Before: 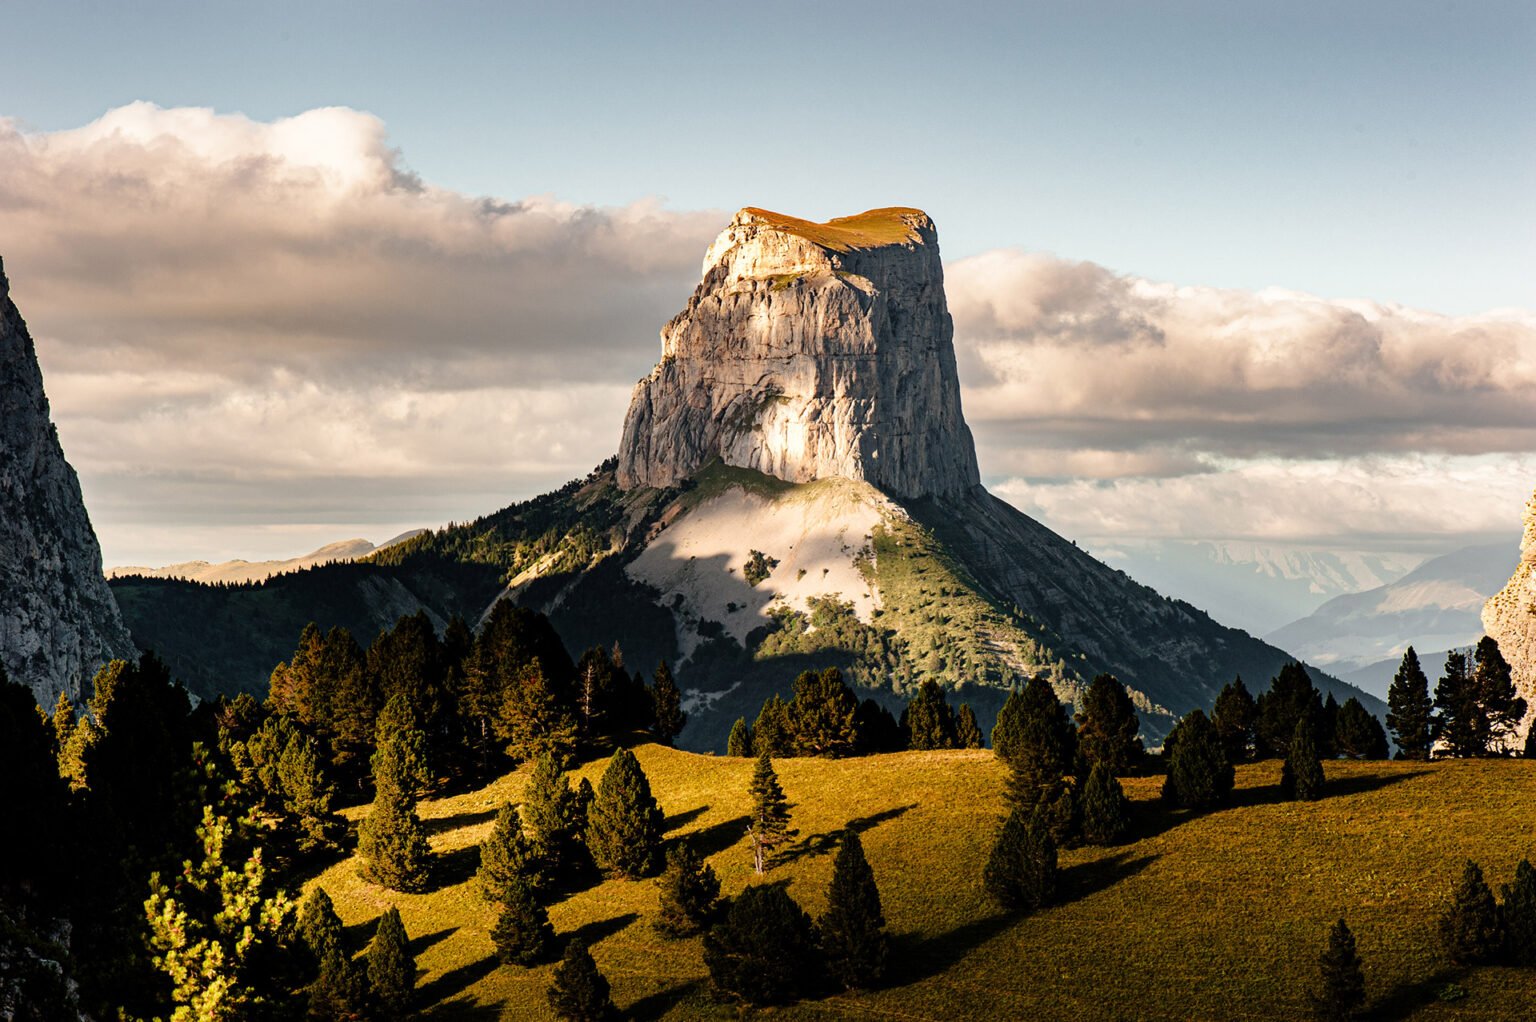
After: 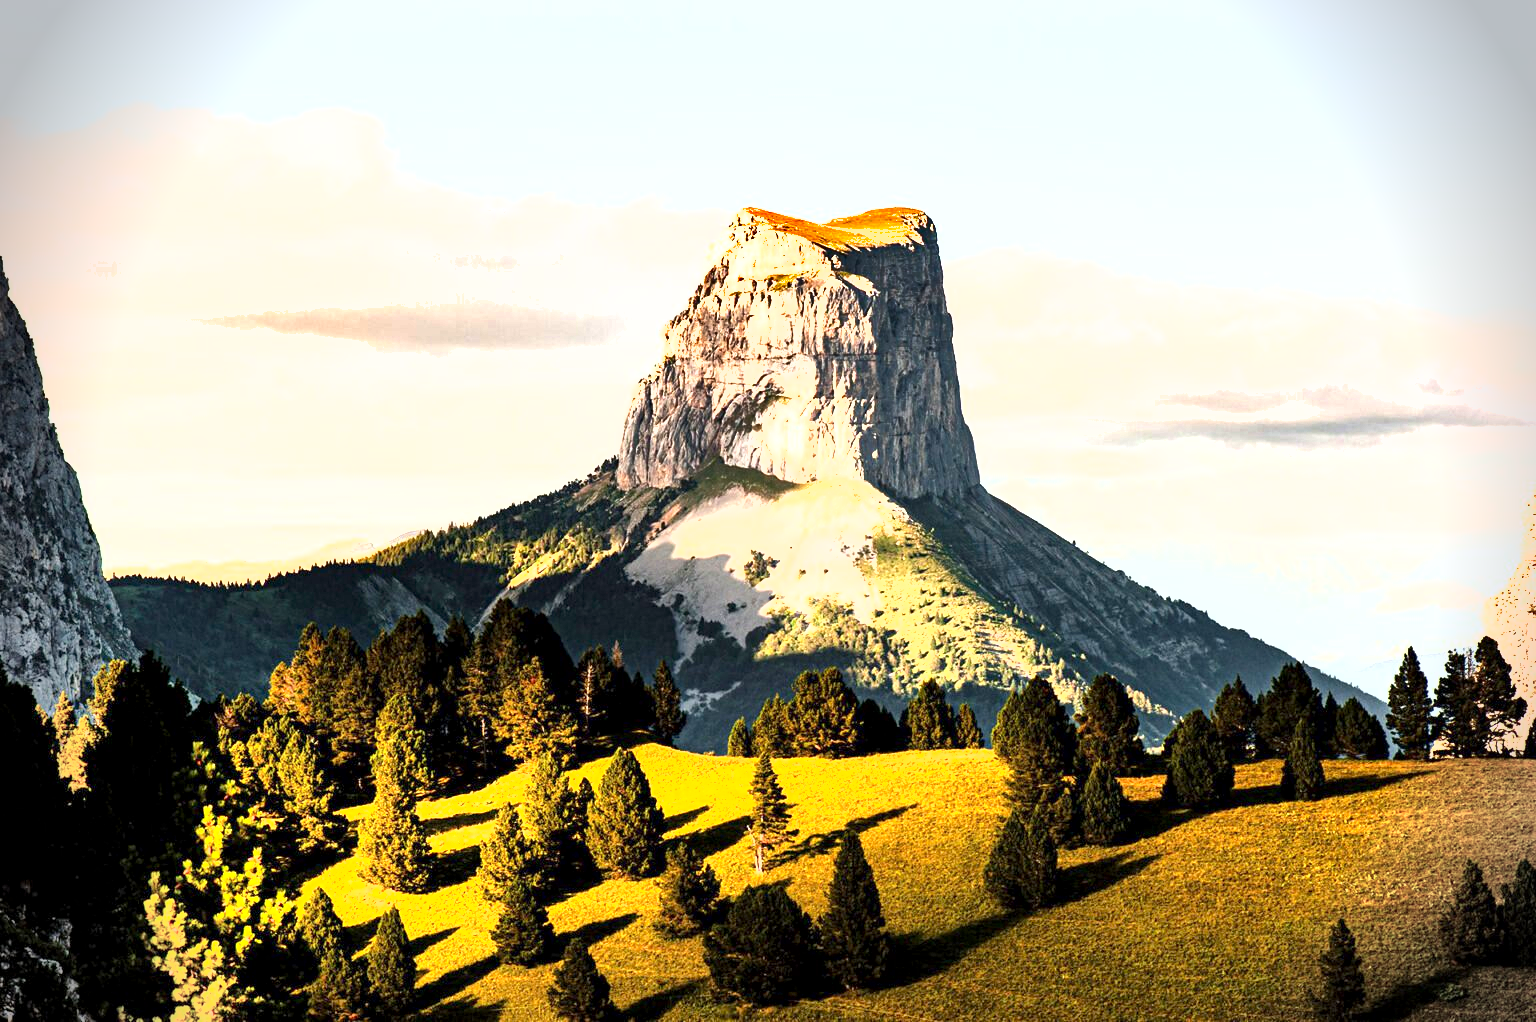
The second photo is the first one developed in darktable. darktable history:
exposure: black level correction 0.001, exposure 1.803 EV, compensate highlight preservation false
vignetting: fall-off start 87.68%, fall-off radius 25.29%
shadows and highlights: soften with gaussian
